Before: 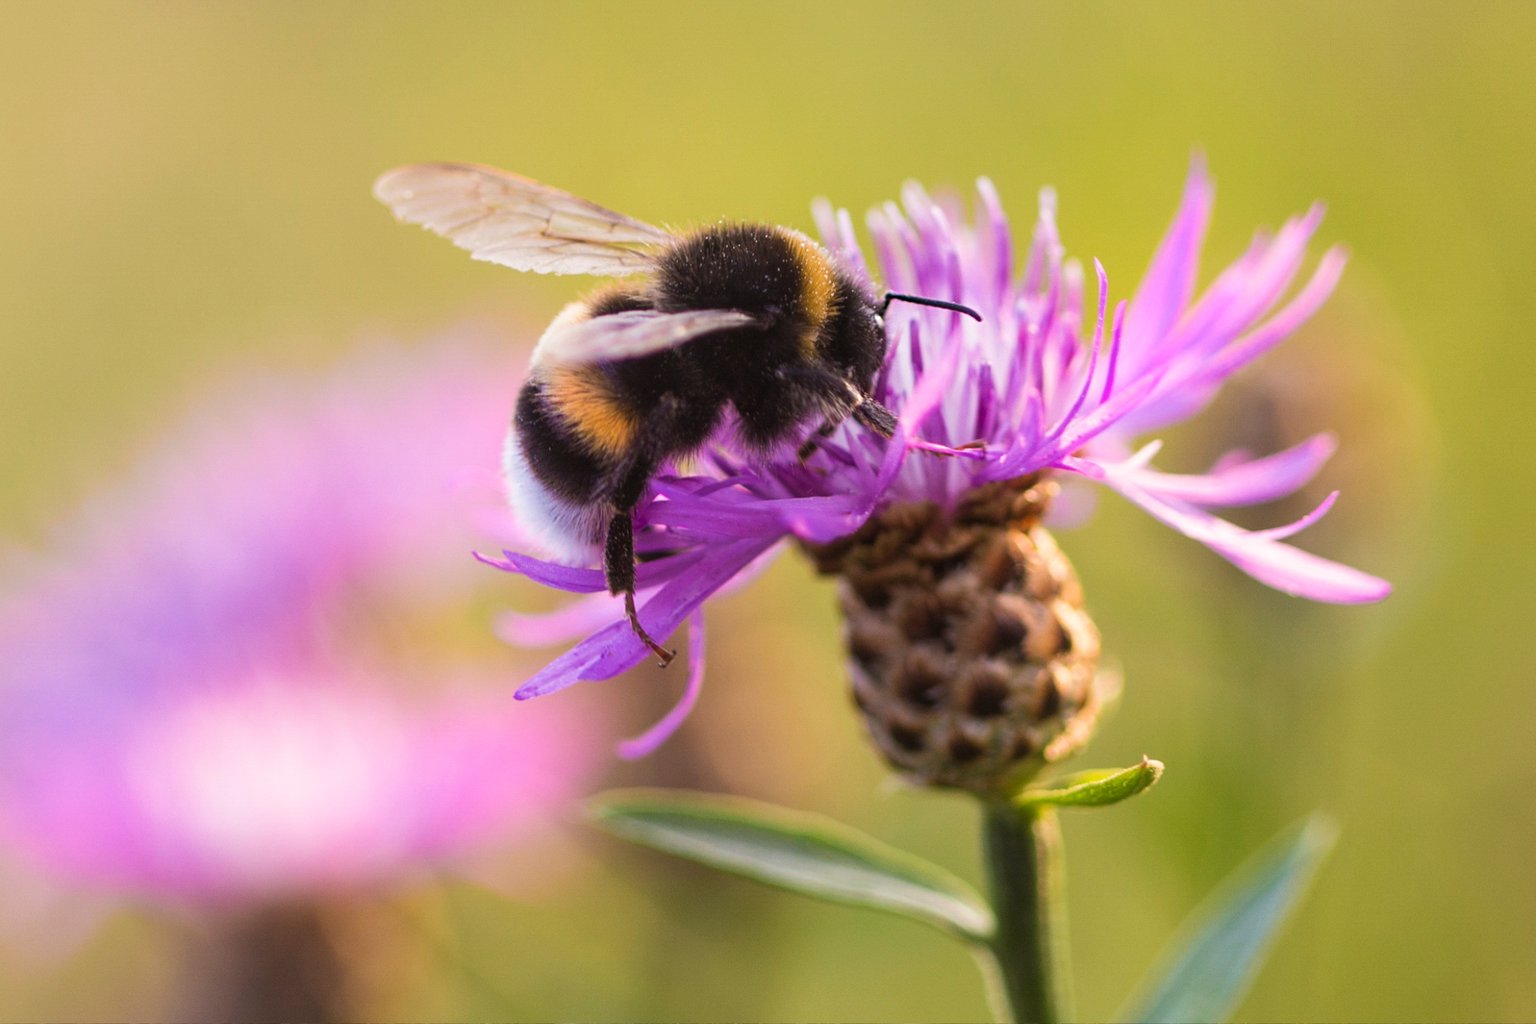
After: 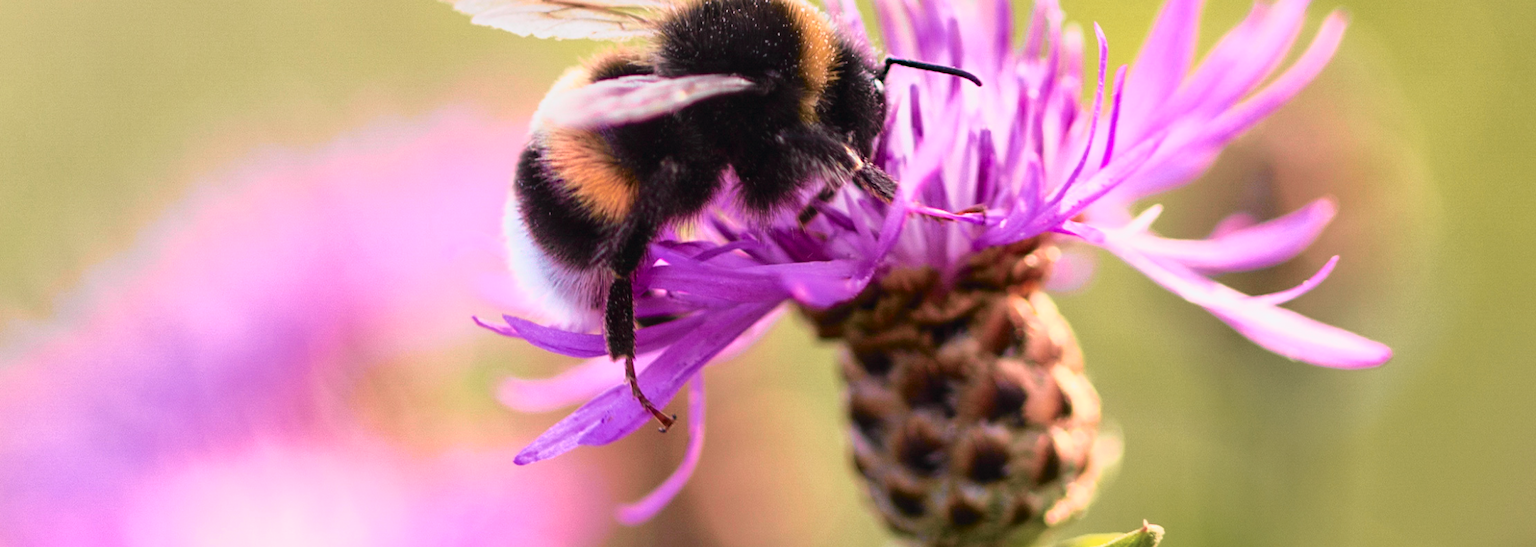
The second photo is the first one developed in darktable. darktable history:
crop and rotate: top 23.043%, bottom 23.437%
tone curve: curves: ch0 [(0, 0) (0.105, 0.068) (0.195, 0.162) (0.283, 0.283) (0.384, 0.404) (0.485, 0.531) (0.638, 0.681) (0.795, 0.879) (1, 0.977)]; ch1 [(0, 0) (0.161, 0.092) (0.35, 0.33) (0.379, 0.401) (0.456, 0.469) (0.504, 0.498) (0.53, 0.532) (0.58, 0.619) (0.635, 0.671) (1, 1)]; ch2 [(0, 0) (0.371, 0.362) (0.437, 0.437) (0.483, 0.484) (0.53, 0.515) (0.56, 0.58) (0.622, 0.606) (1, 1)], color space Lab, independent channels, preserve colors none
shadows and highlights: shadows 32, highlights -32, soften with gaussian
